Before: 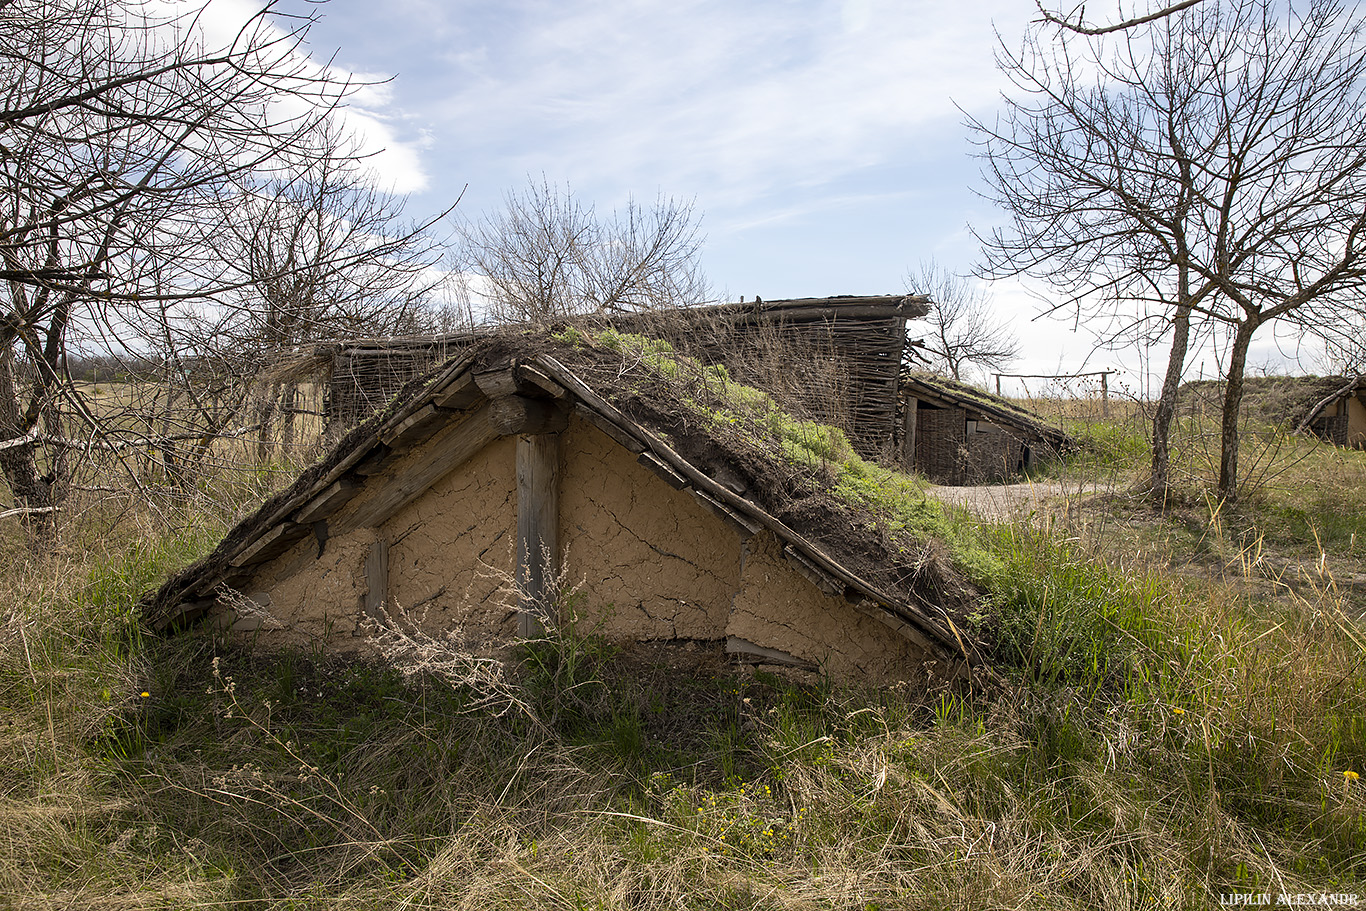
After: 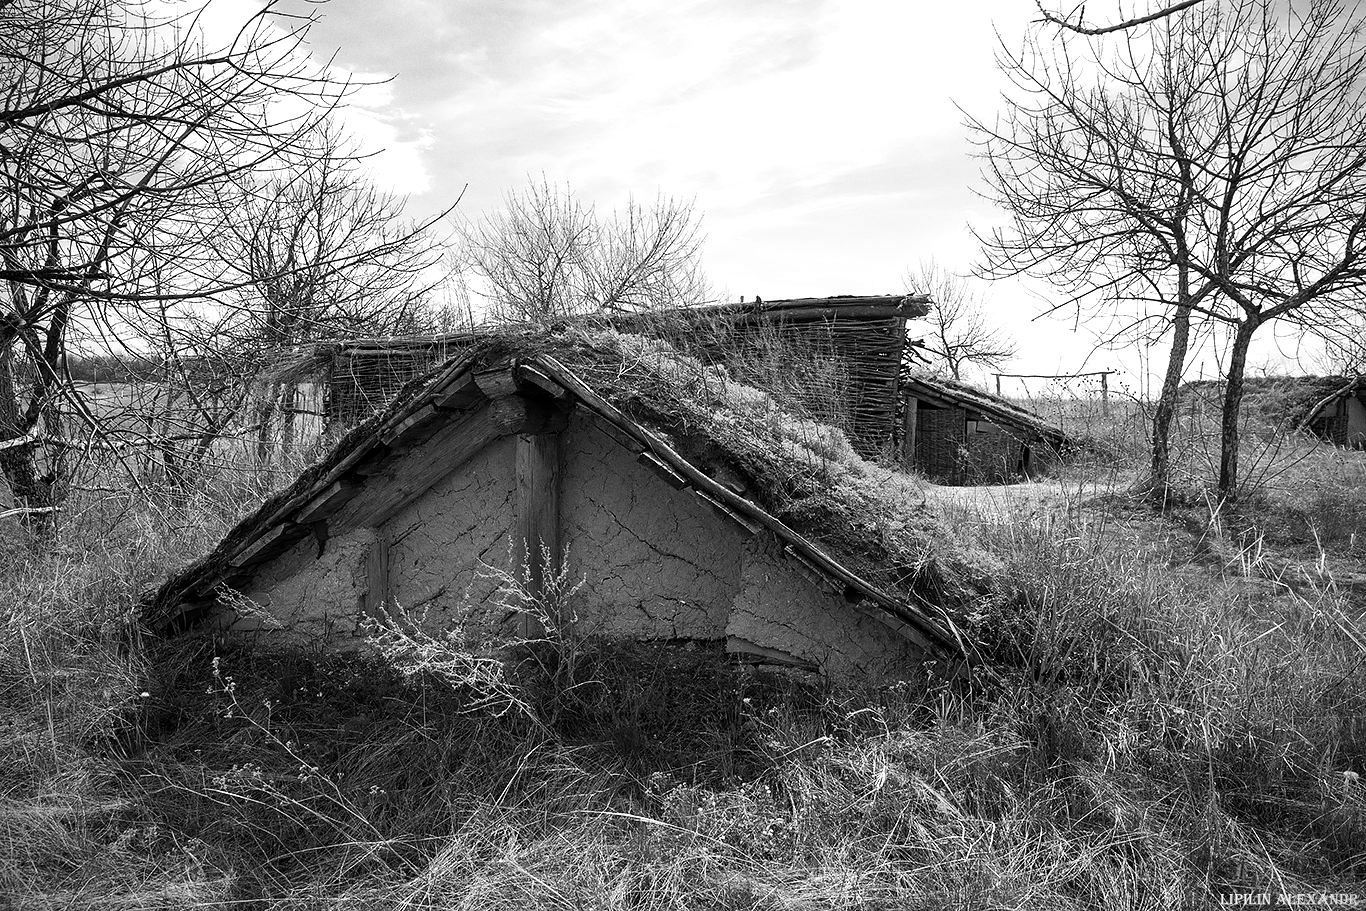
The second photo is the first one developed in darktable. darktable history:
vignetting: dithering 8-bit output, unbound false
color correction: highlights a* -4.18, highlights b* -10.81
monochrome: on, module defaults
grain: strength 26%
tone equalizer: -8 EV -0.417 EV, -7 EV -0.389 EV, -6 EV -0.333 EV, -5 EV -0.222 EV, -3 EV 0.222 EV, -2 EV 0.333 EV, -1 EV 0.389 EV, +0 EV 0.417 EV, edges refinement/feathering 500, mask exposure compensation -1.57 EV, preserve details no
